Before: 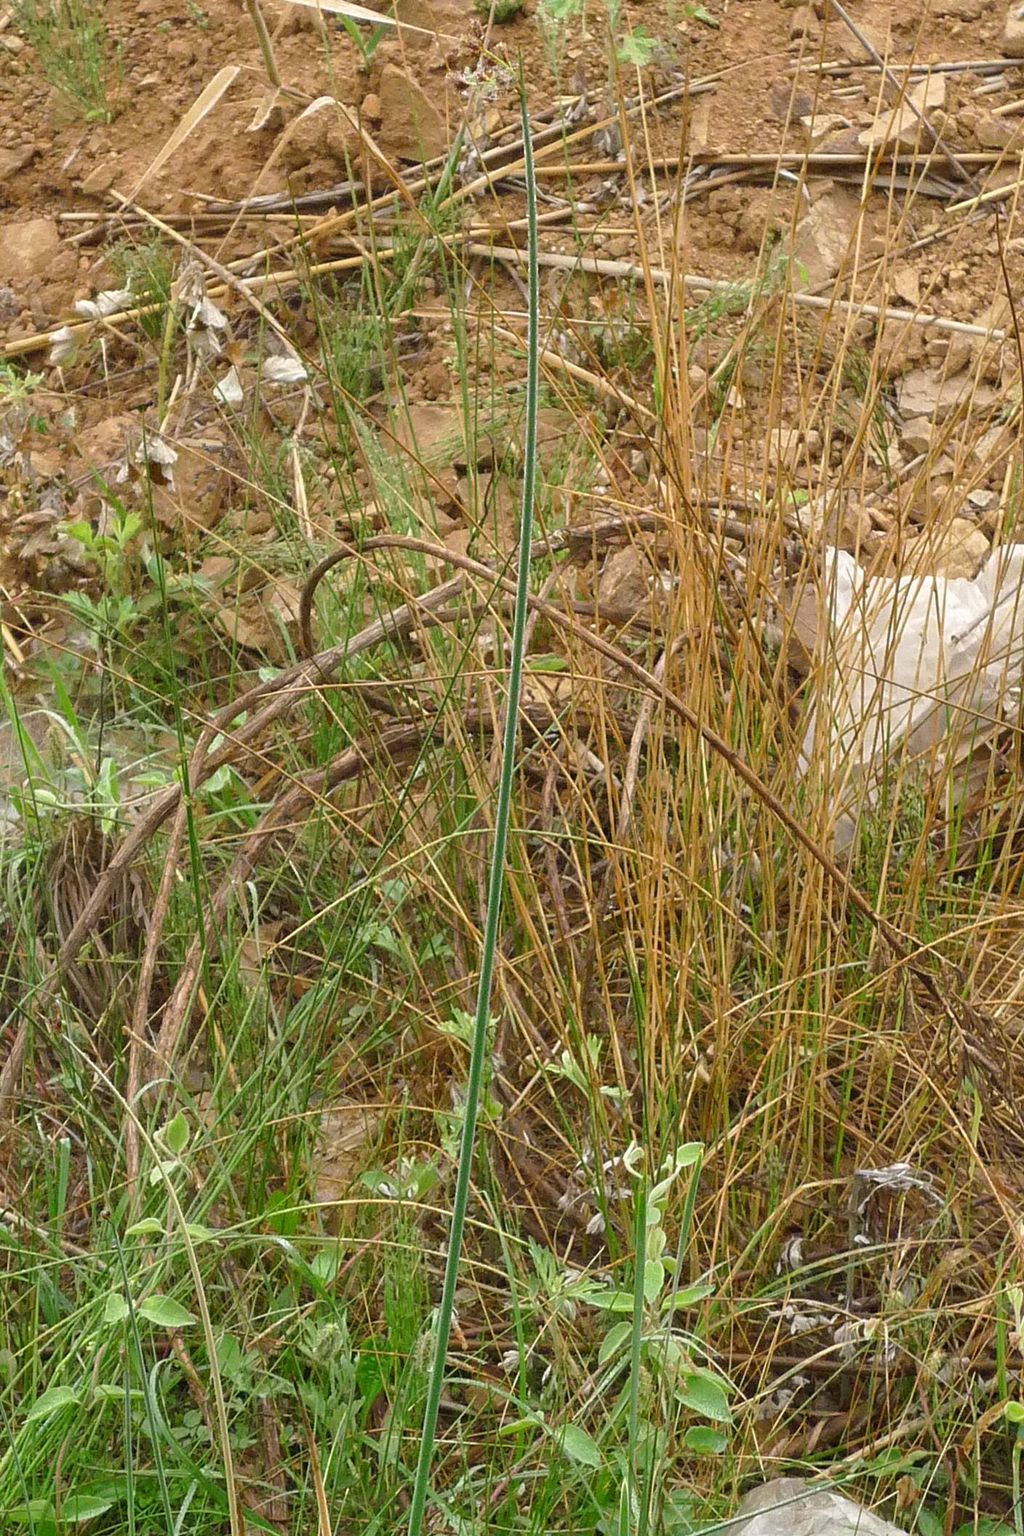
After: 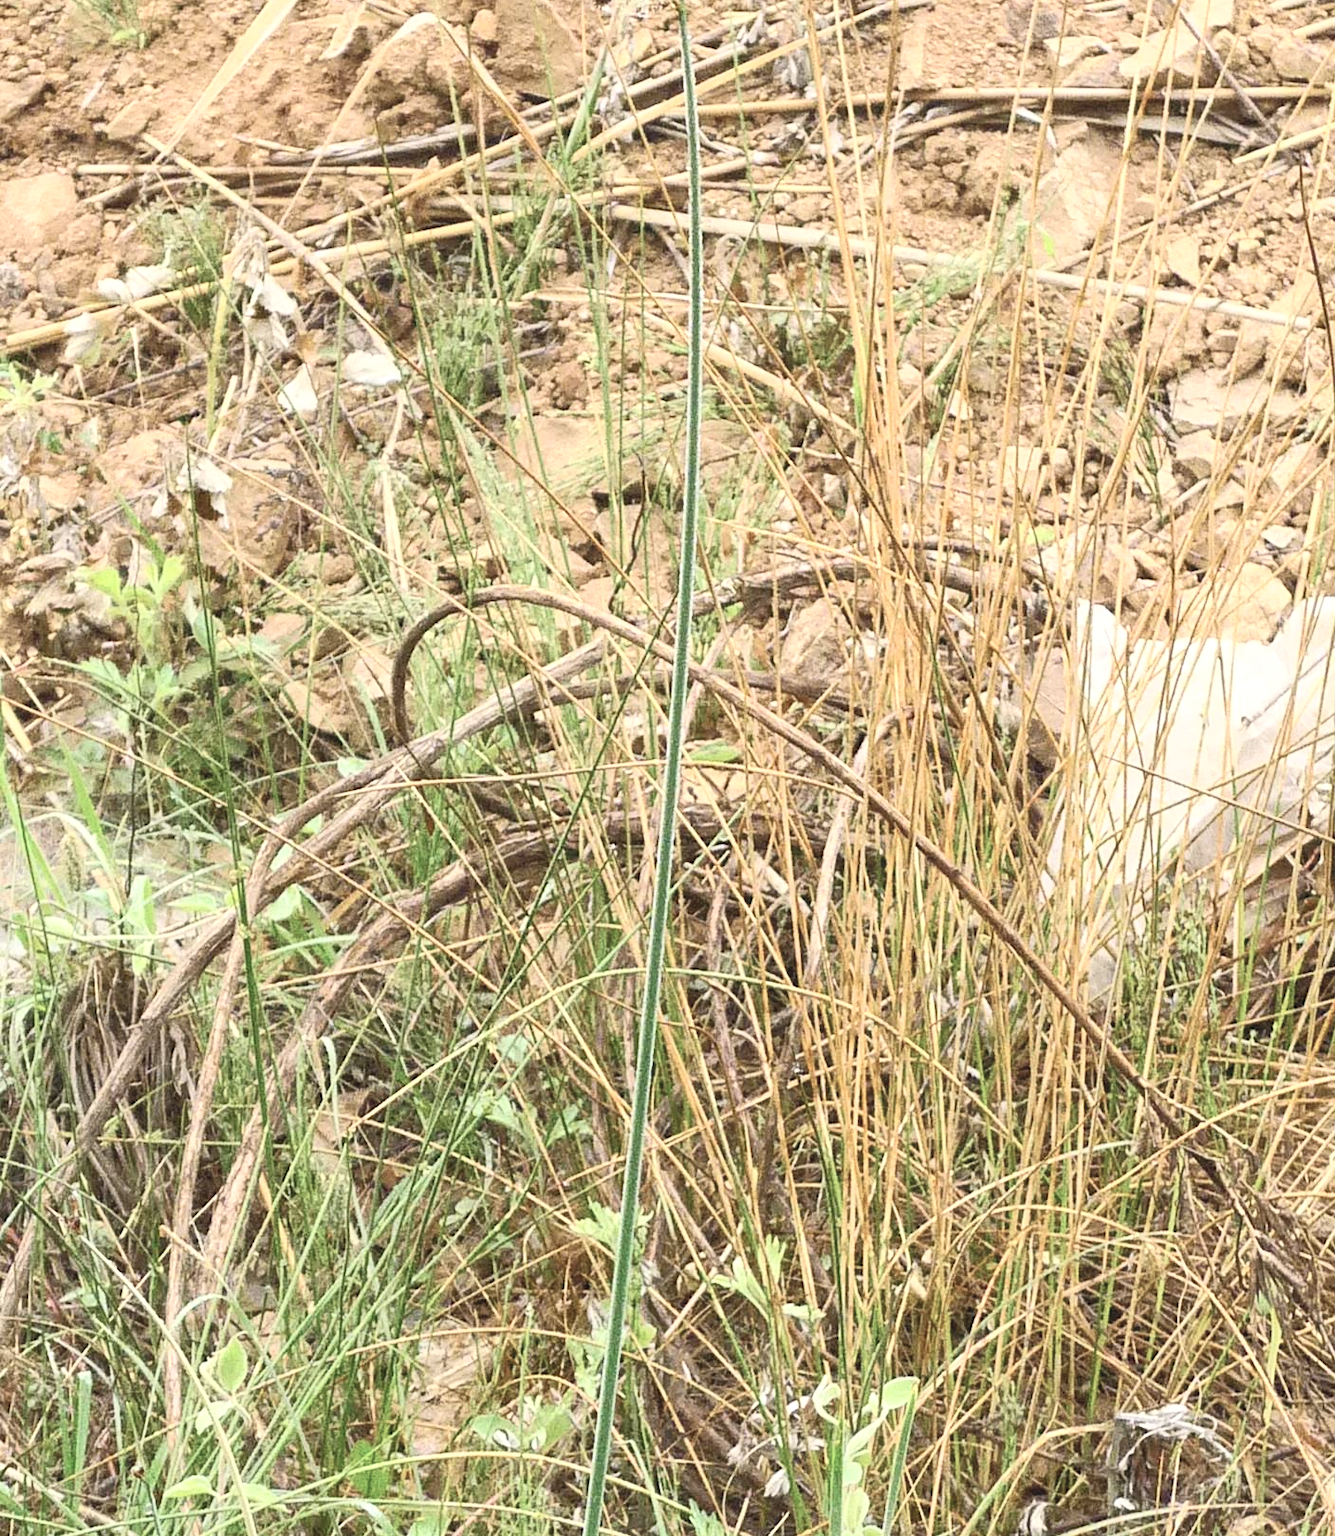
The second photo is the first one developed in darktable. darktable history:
crop: top 5.667%, bottom 17.637%
contrast brightness saturation: contrast 0.43, brightness 0.56, saturation -0.19
local contrast: highlights 100%, shadows 100%, detail 120%, midtone range 0.2
